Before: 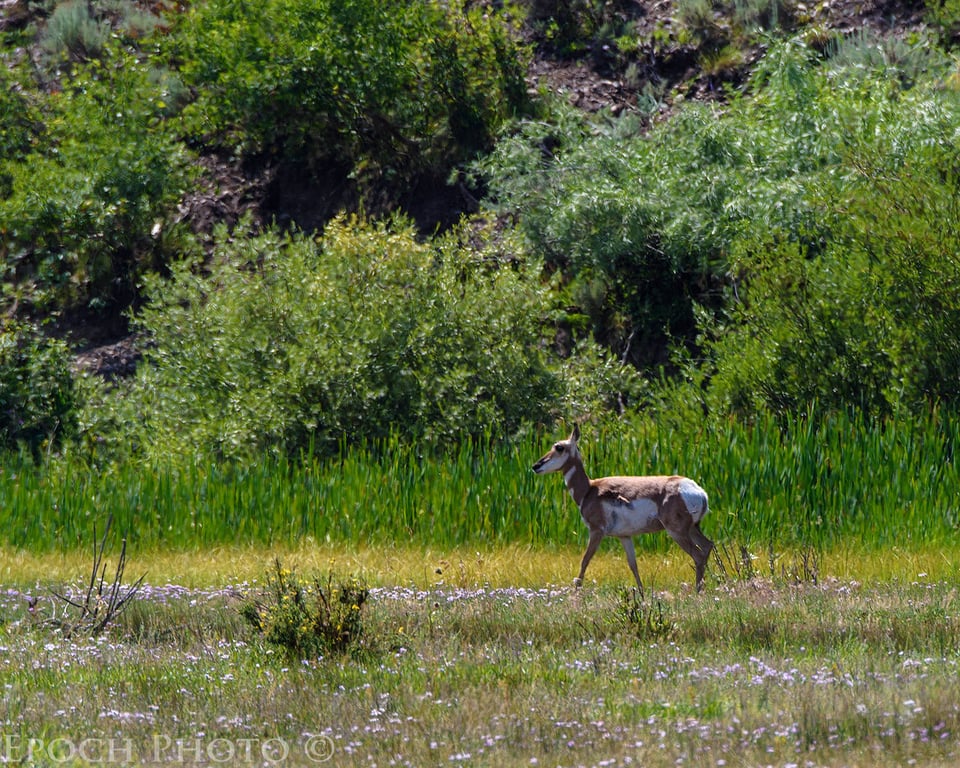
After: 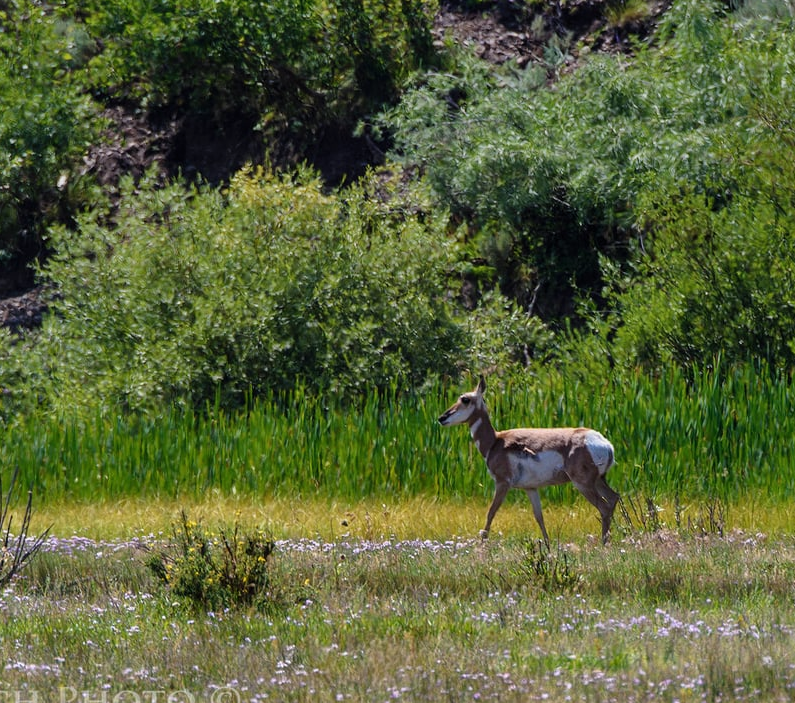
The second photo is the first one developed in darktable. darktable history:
shadows and highlights: low approximation 0.01, soften with gaussian
graduated density: on, module defaults
crop: left 9.807%, top 6.259%, right 7.334%, bottom 2.177%
